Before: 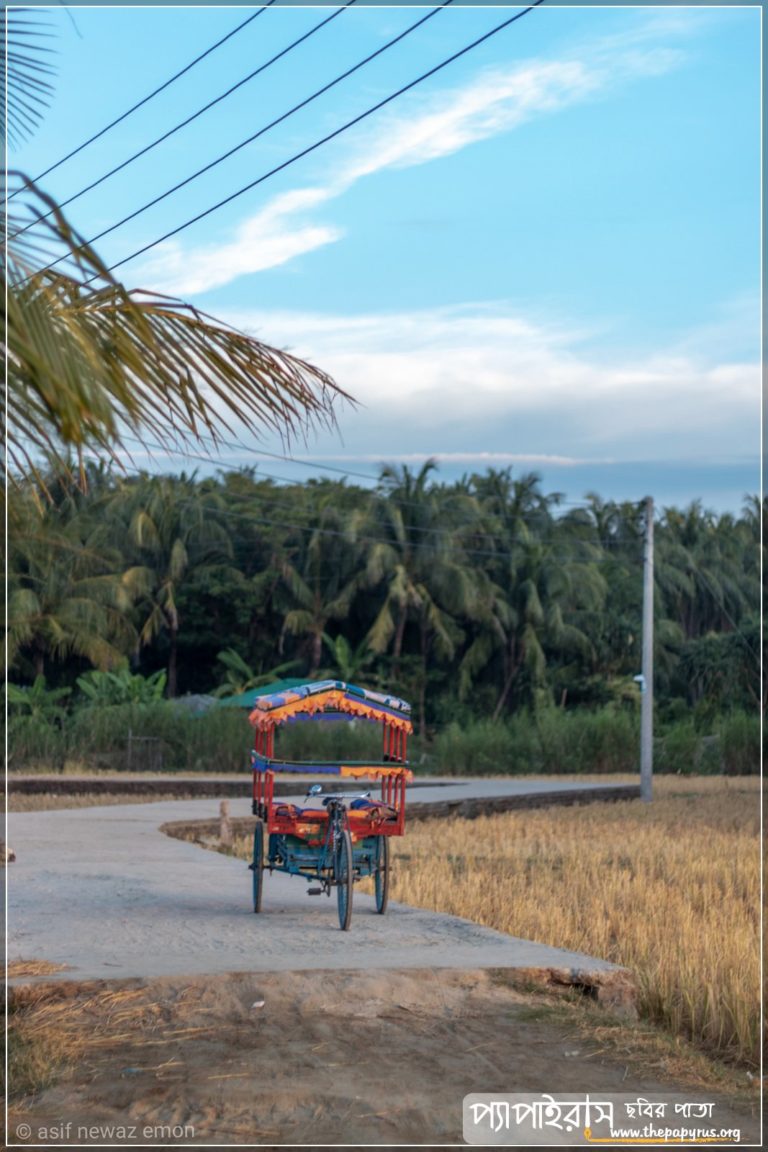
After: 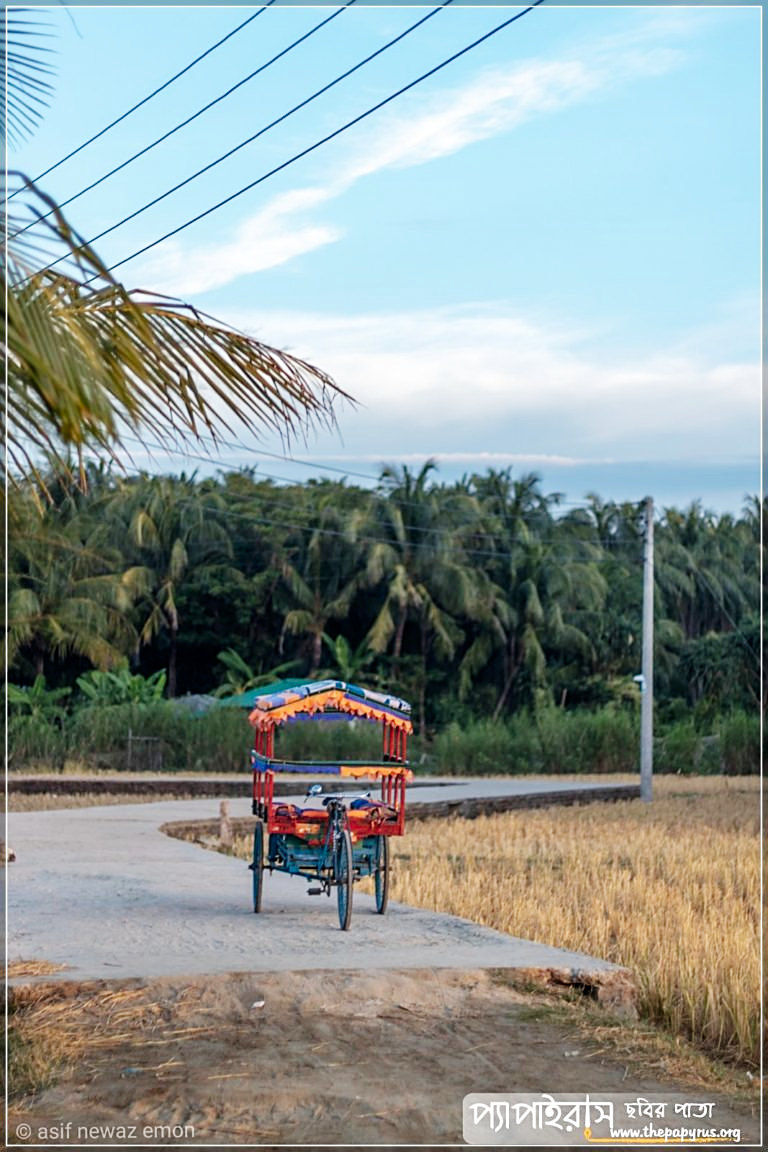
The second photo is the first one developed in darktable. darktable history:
tone curve: curves: ch0 [(0, 0) (0.004, 0.001) (0.133, 0.112) (0.325, 0.362) (0.832, 0.893) (1, 1)], preserve colors none
sharpen: on, module defaults
